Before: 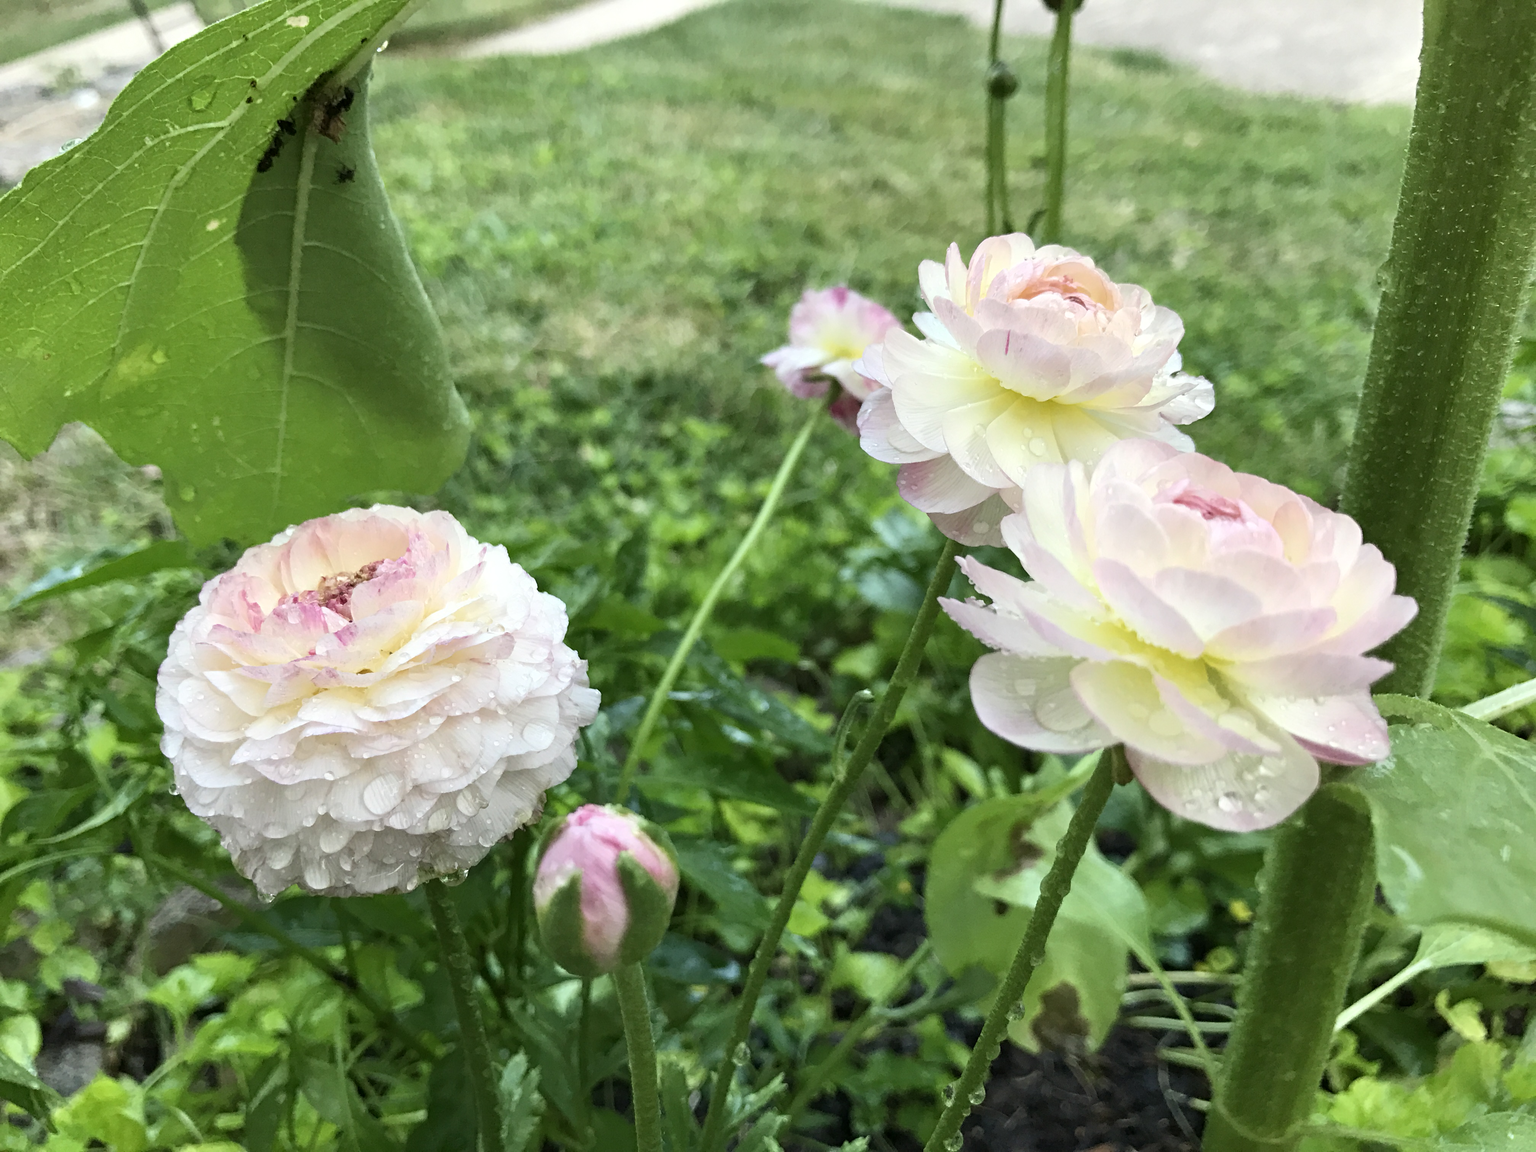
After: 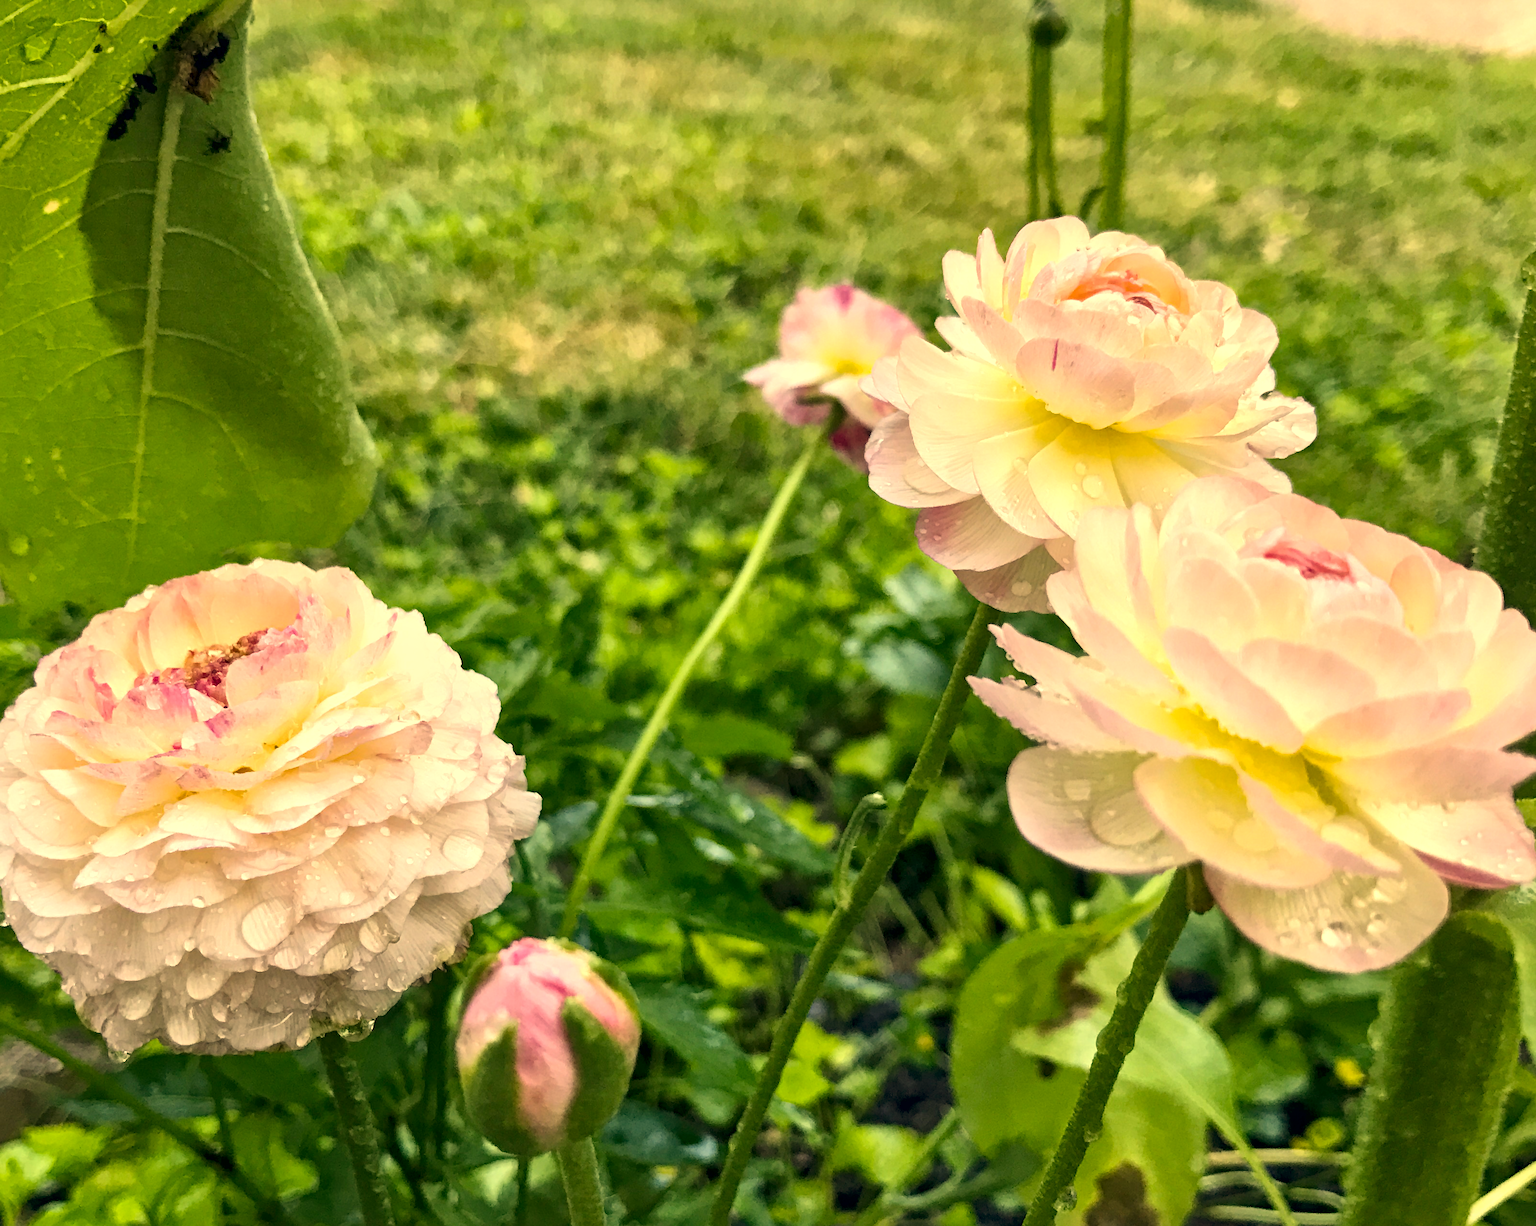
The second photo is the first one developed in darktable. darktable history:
crop: left 11.225%, top 5.381%, right 9.565%, bottom 10.314%
local contrast: mode bilateral grid, contrast 20, coarseness 50, detail 148%, midtone range 0.2
color balance rgb: shadows lift › hue 87.51°, highlights gain › chroma 1.62%, highlights gain › hue 55.1°, global offset › chroma 0.06%, global offset › hue 253.66°, linear chroma grading › global chroma 0.5%, perceptual saturation grading › global saturation 16.38%
exposure: black level correction 0.001, exposure 0.014 EV, compensate highlight preservation false
white balance: red 1.123, blue 0.83
